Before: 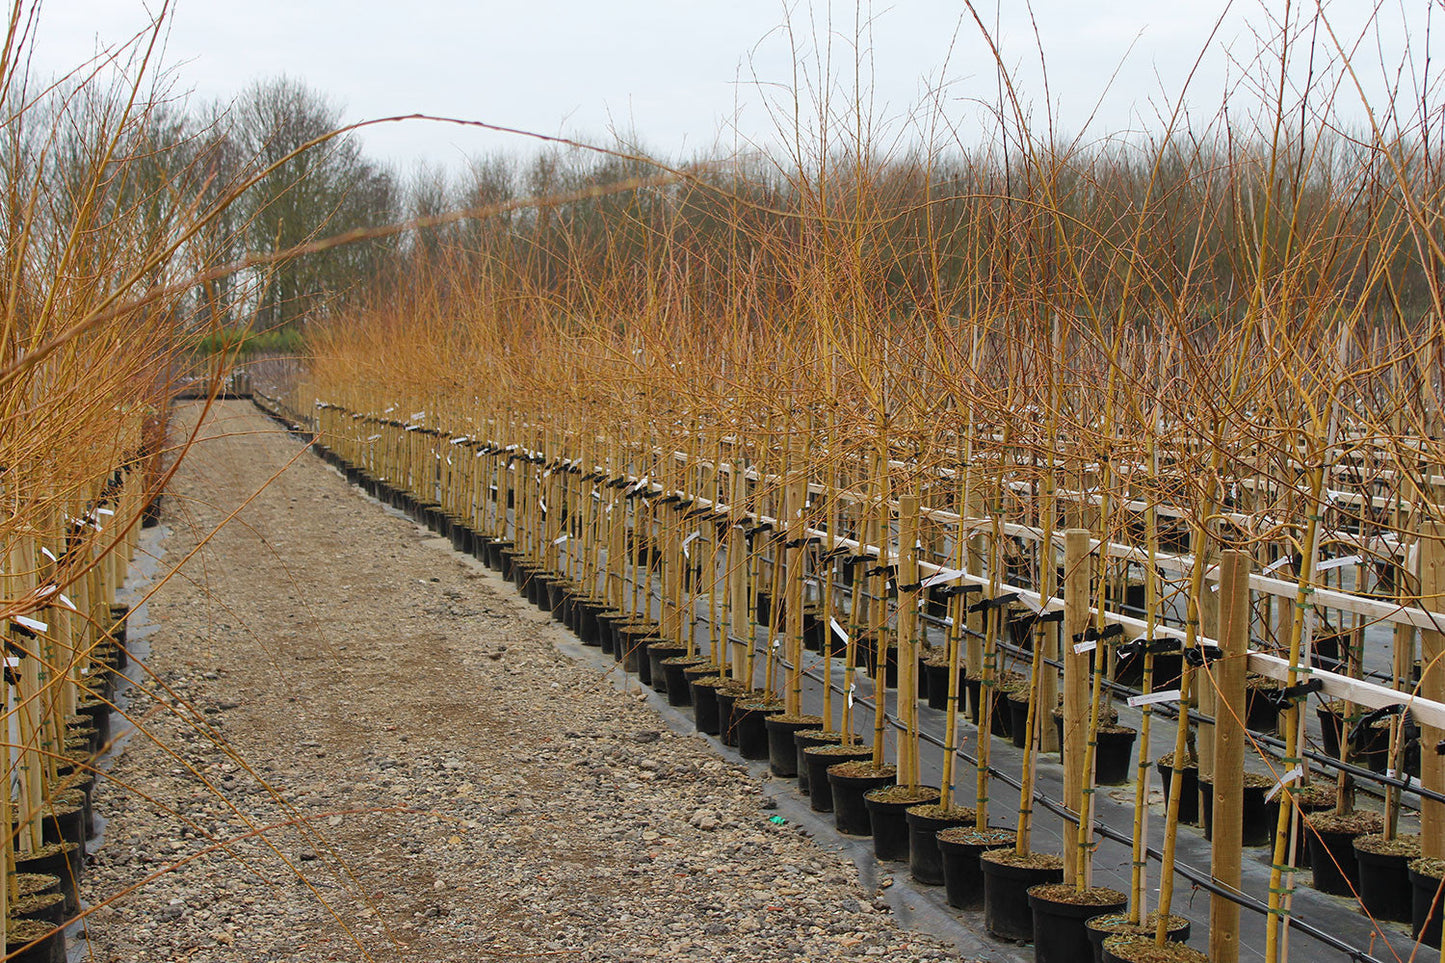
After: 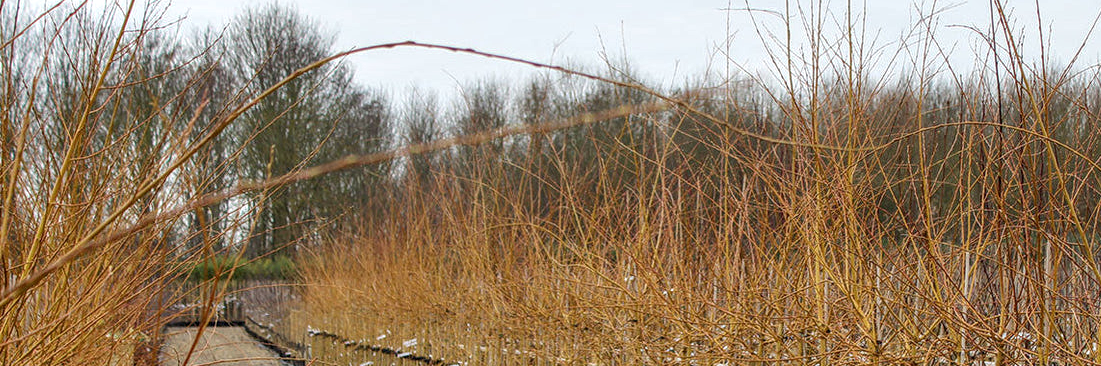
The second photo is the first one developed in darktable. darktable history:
local contrast: highlights 25%, detail 150%
crop: left 0.579%, top 7.627%, right 23.167%, bottom 54.275%
